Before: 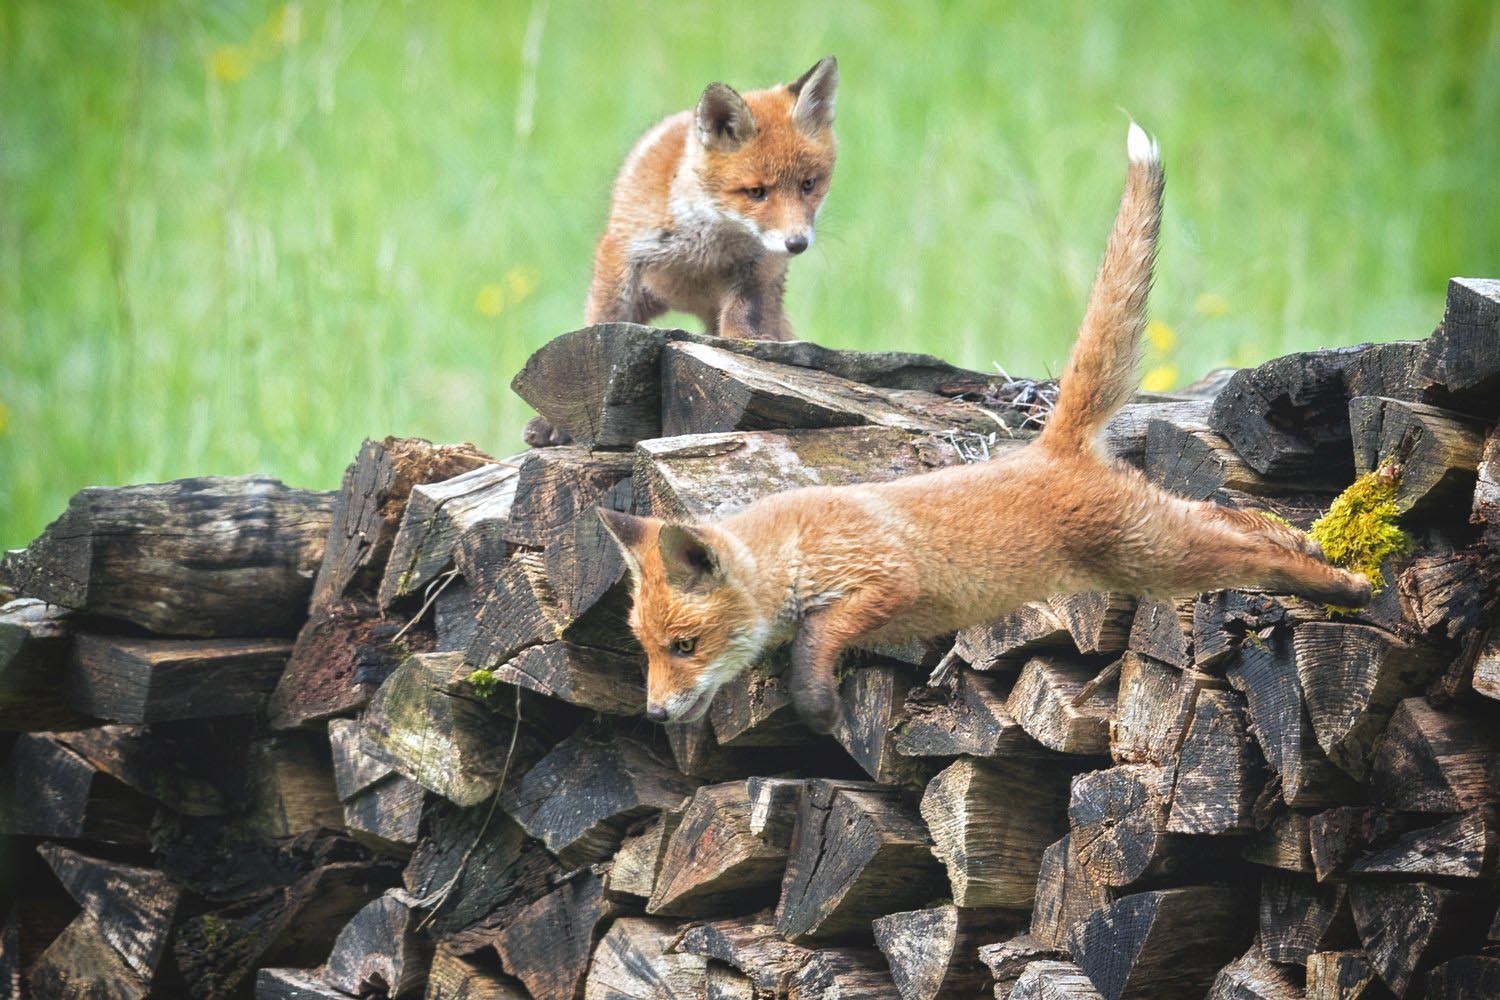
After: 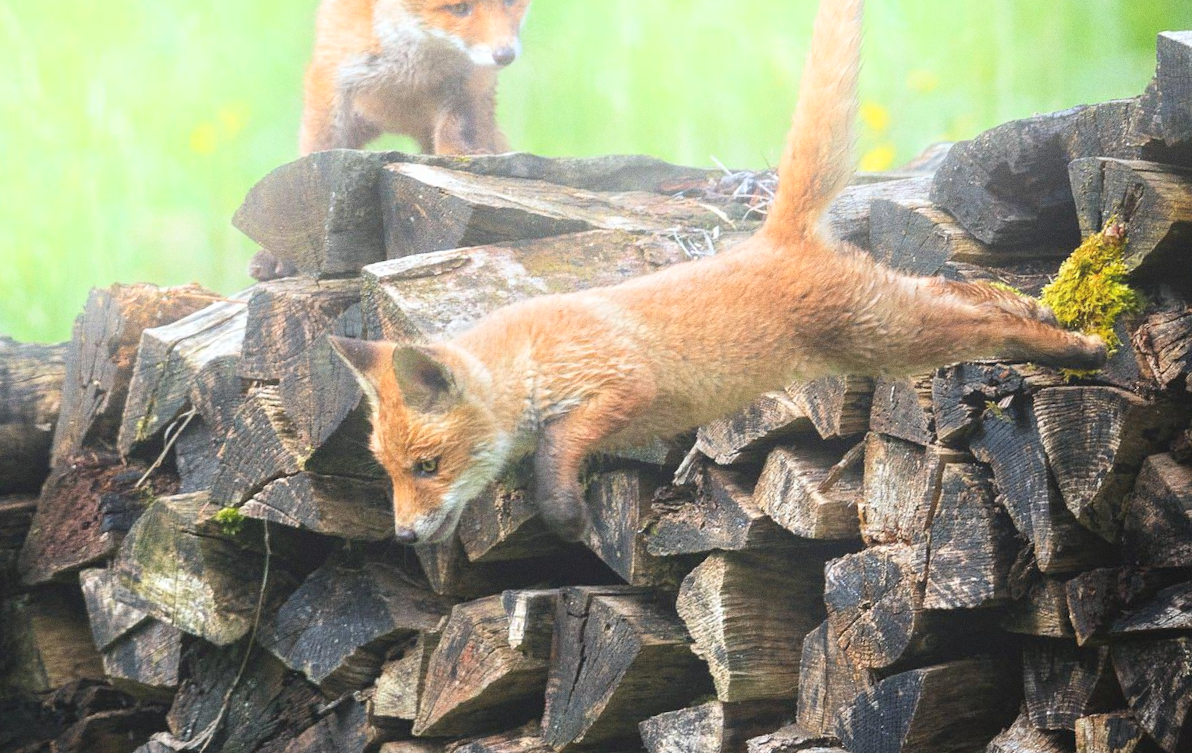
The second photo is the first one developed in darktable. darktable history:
crop: left 16.315%, top 14.246%
grain: on, module defaults
bloom: on, module defaults
rotate and perspective: rotation -5°, crop left 0.05, crop right 0.952, crop top 0.11, crop bottom 0.89
